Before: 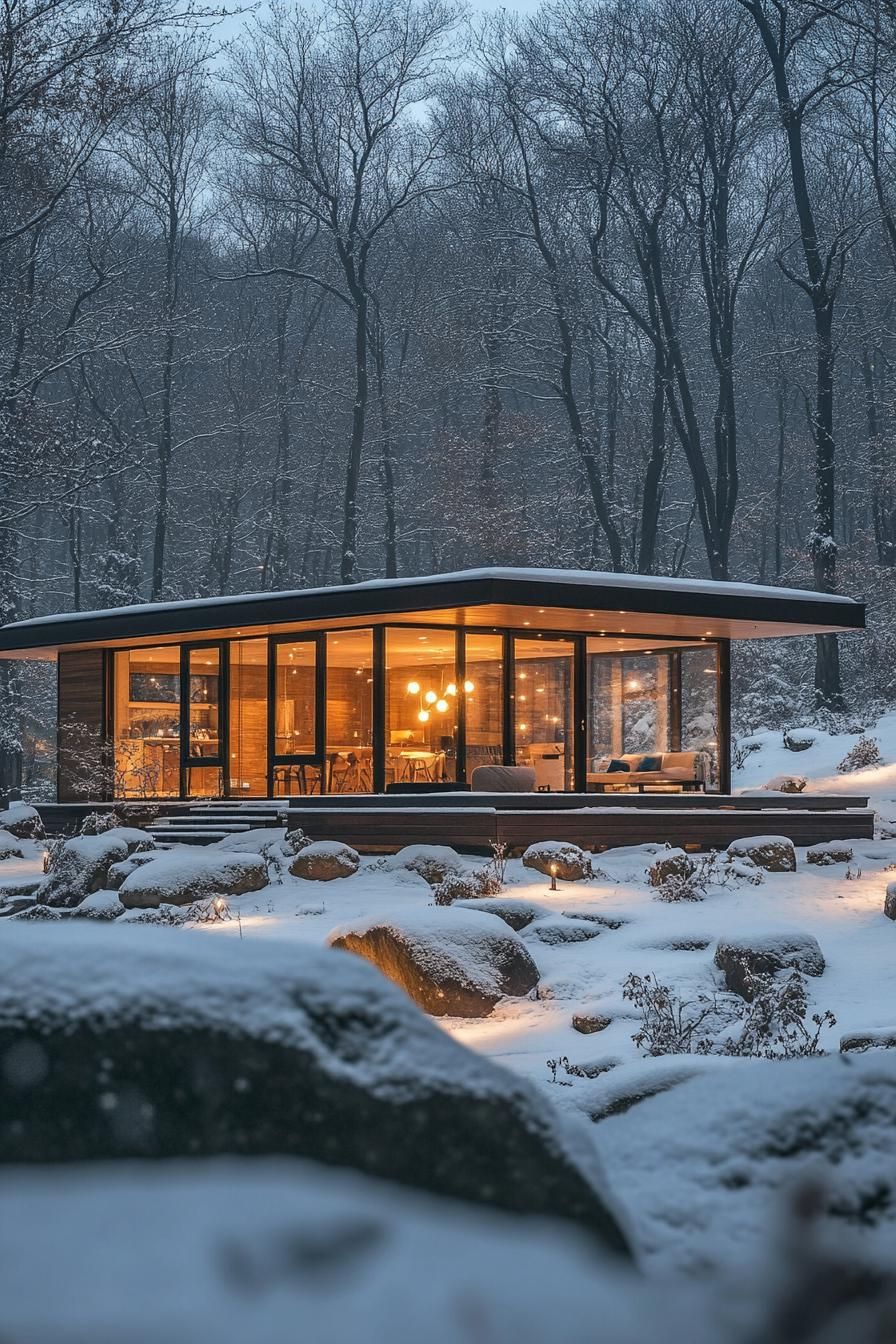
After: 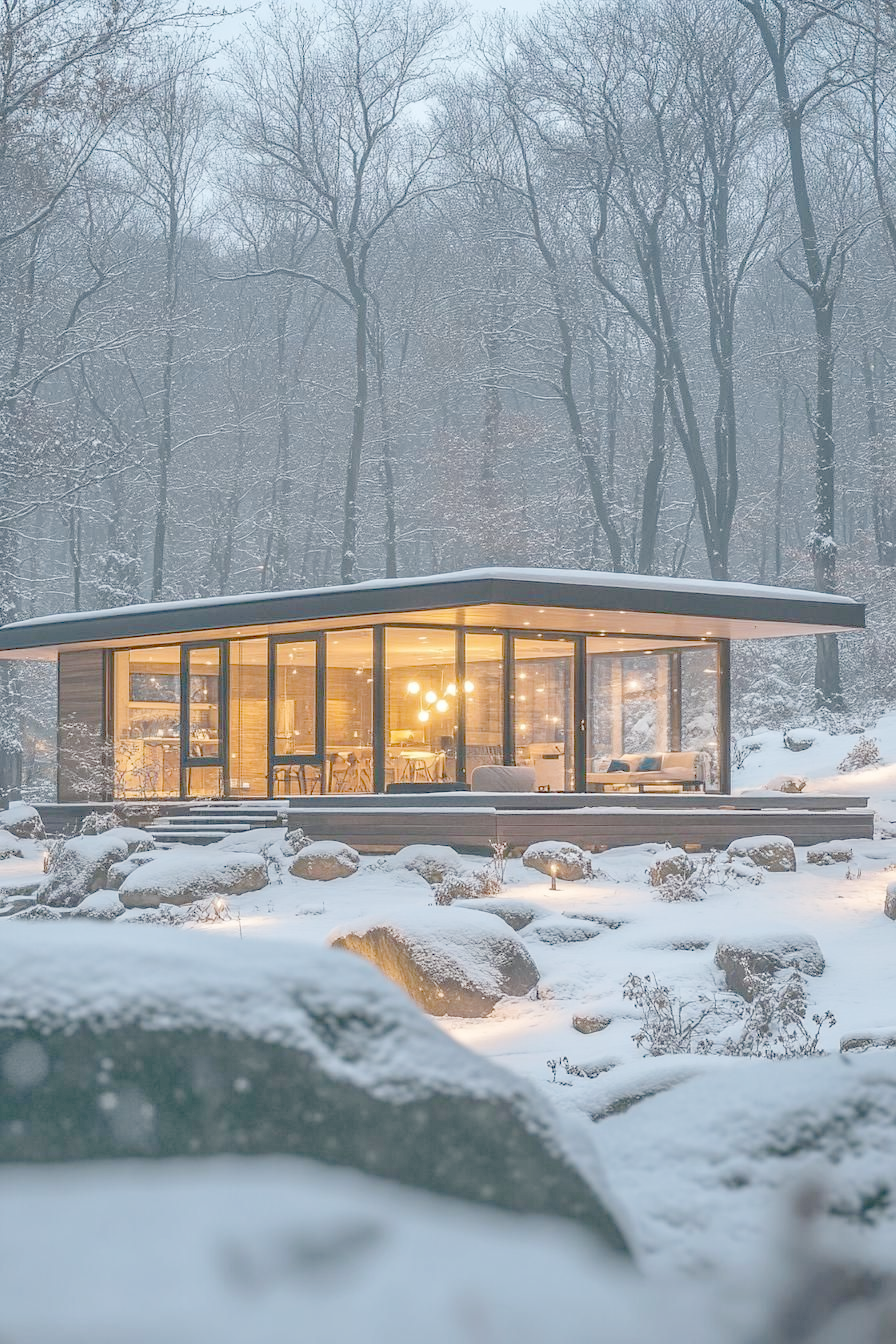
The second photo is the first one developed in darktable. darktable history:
rotate and perspective: automatic cropping original format, crop left 0, crop top 0
